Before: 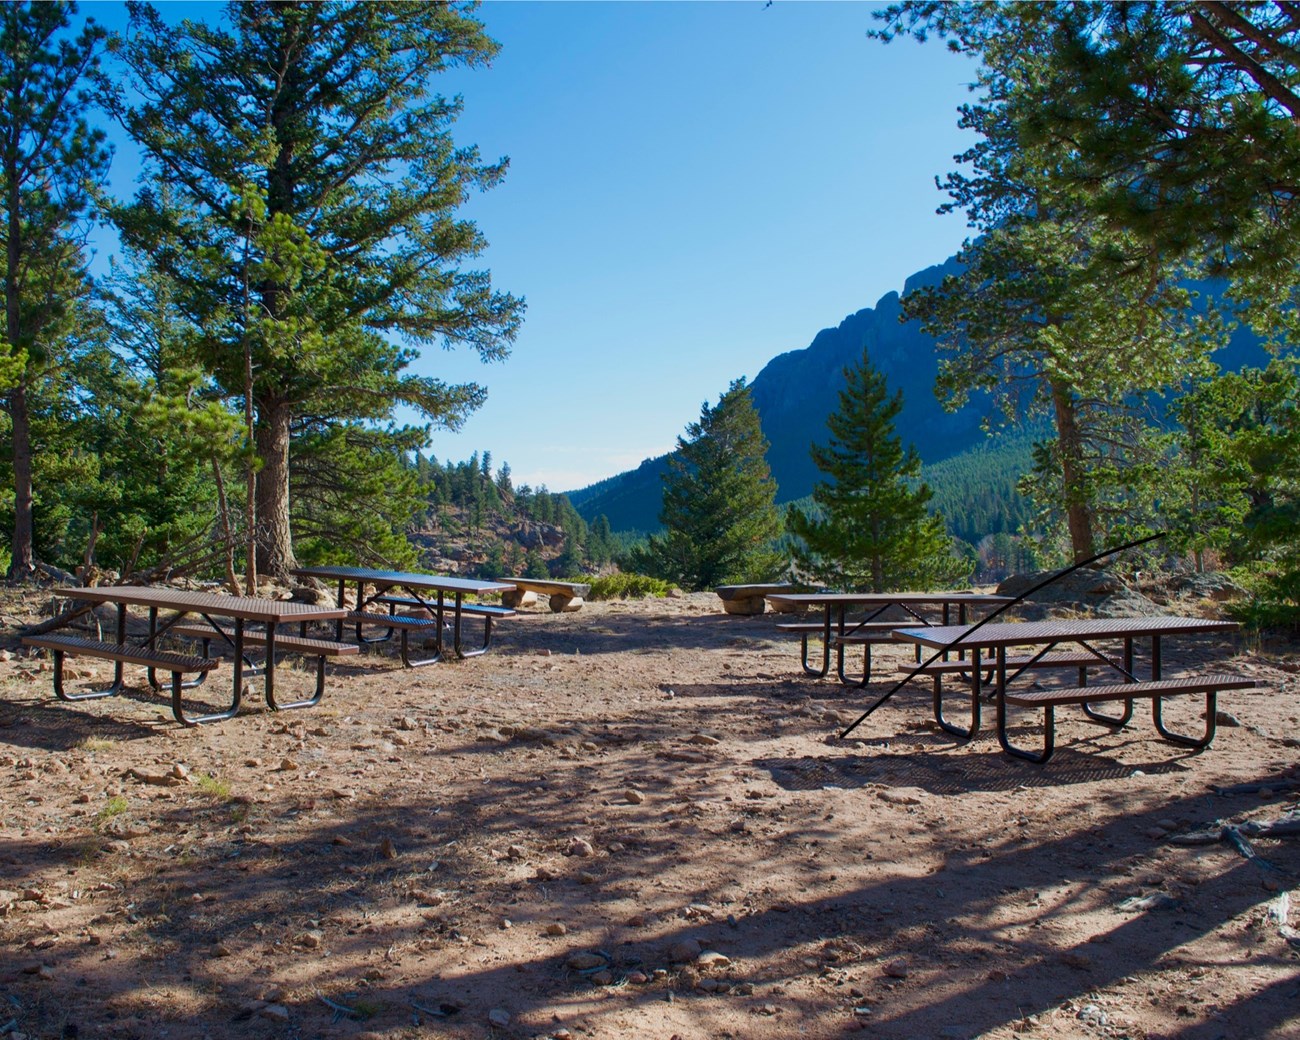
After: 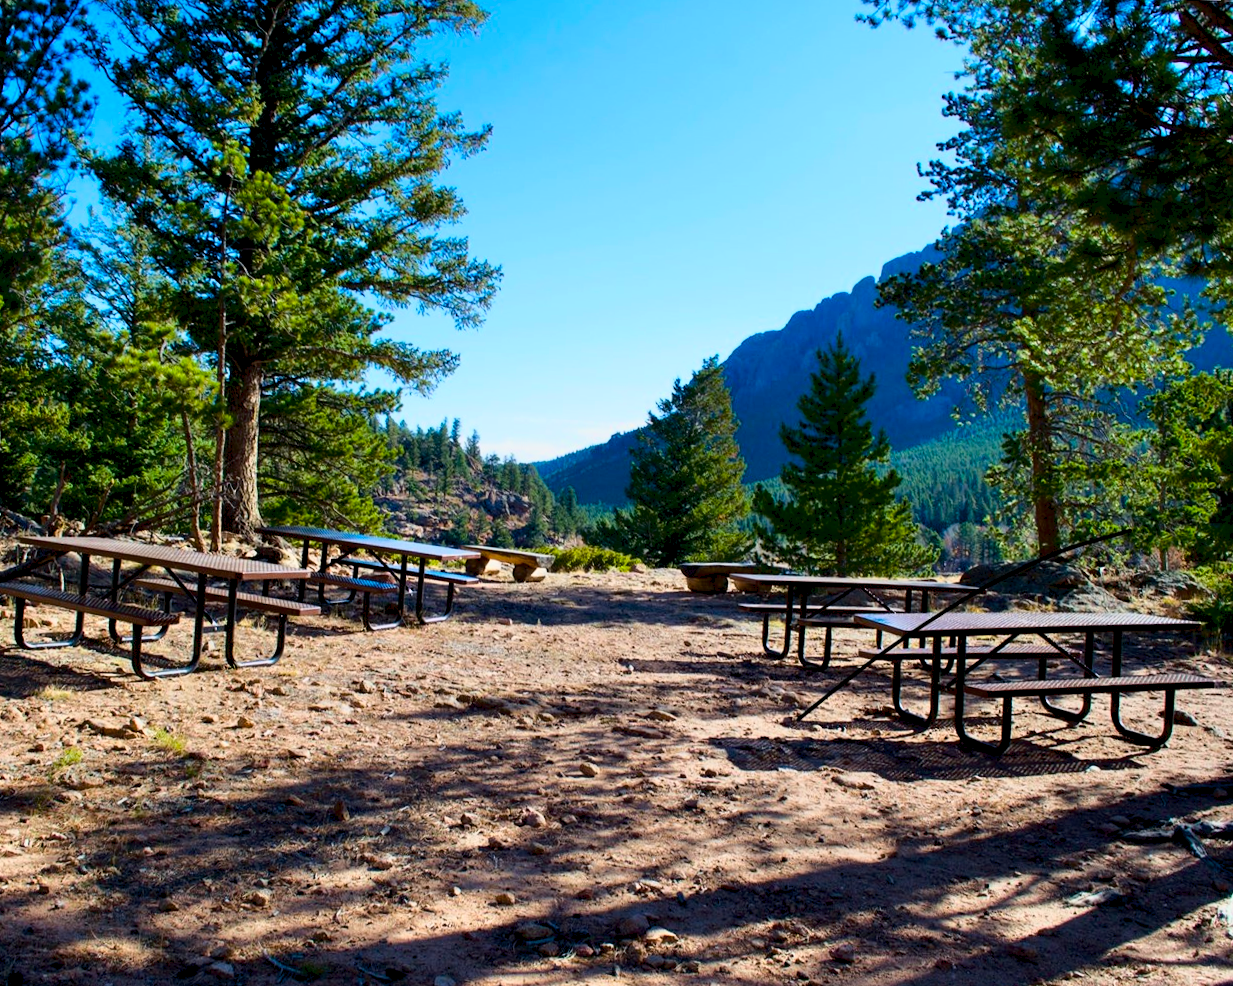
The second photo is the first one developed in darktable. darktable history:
crop and rotate: angle -2.51°
exposure: black level correction 0.009, compensate exposure bias true
color balance rgb: global offset › luminance -0.299%, global offset › hue 259.7°, perceptual saturation grading › global saturation 19.874%
tone curve: curves: ch0 [(0, 0.023) (0.087, 0.065) (0.184, 0.168) (0.45, 0.54) (0.57, 0.683) (0.706, 0.841) (0.877, 0.948) (1, 0.984)]; ch1 [(0, 0) (0.388, 0.369) (0.447, 0.447) (0.505, 0.5) (0.534, 0.535) (0.563, 0.563) (0.579, 0.59) (0.644, 0.663) (1, 1)]; ch2 [(0, 0) (0.301, 0.259) (0.385, 0.395) (0.492, 0.496) (0.518, 0.537) (0.583, 0.605) (0.673, 0.667) (1, 1)]
